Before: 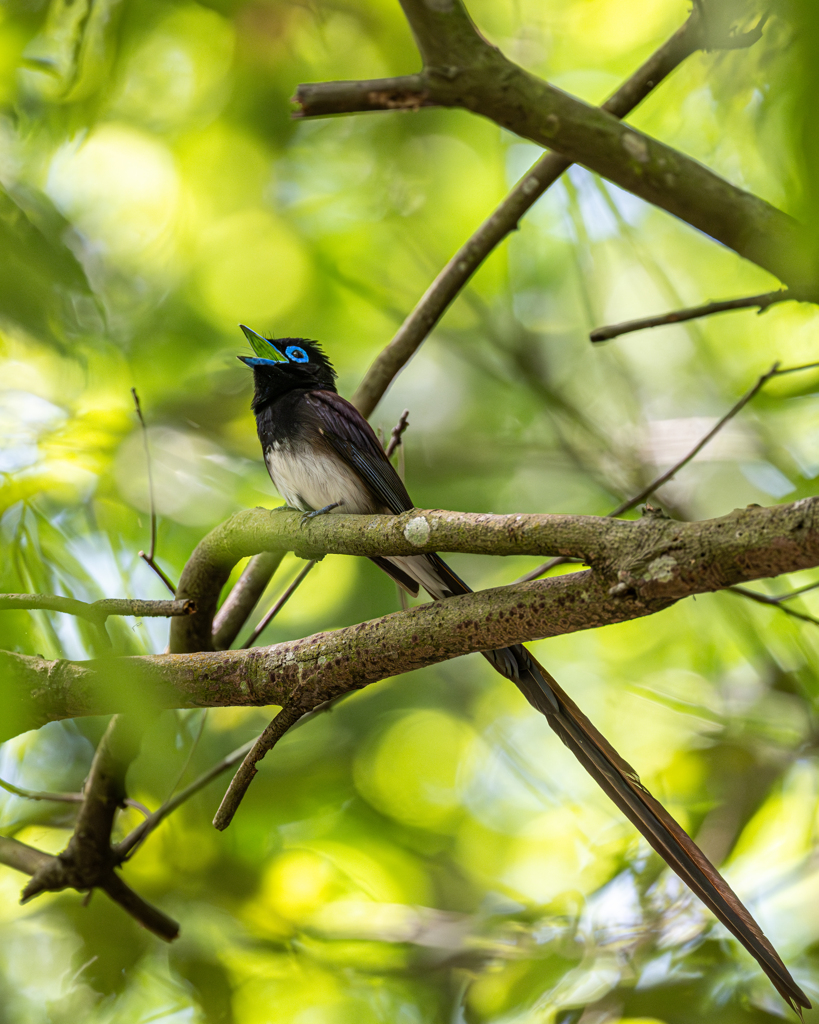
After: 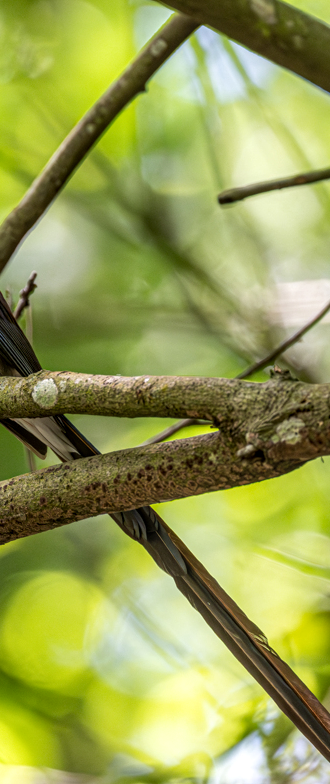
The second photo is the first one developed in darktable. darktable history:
local contrast: on, module defaults
crop: left 45.54%, top 13.559%, right 14.097%, bottom 9.844%
